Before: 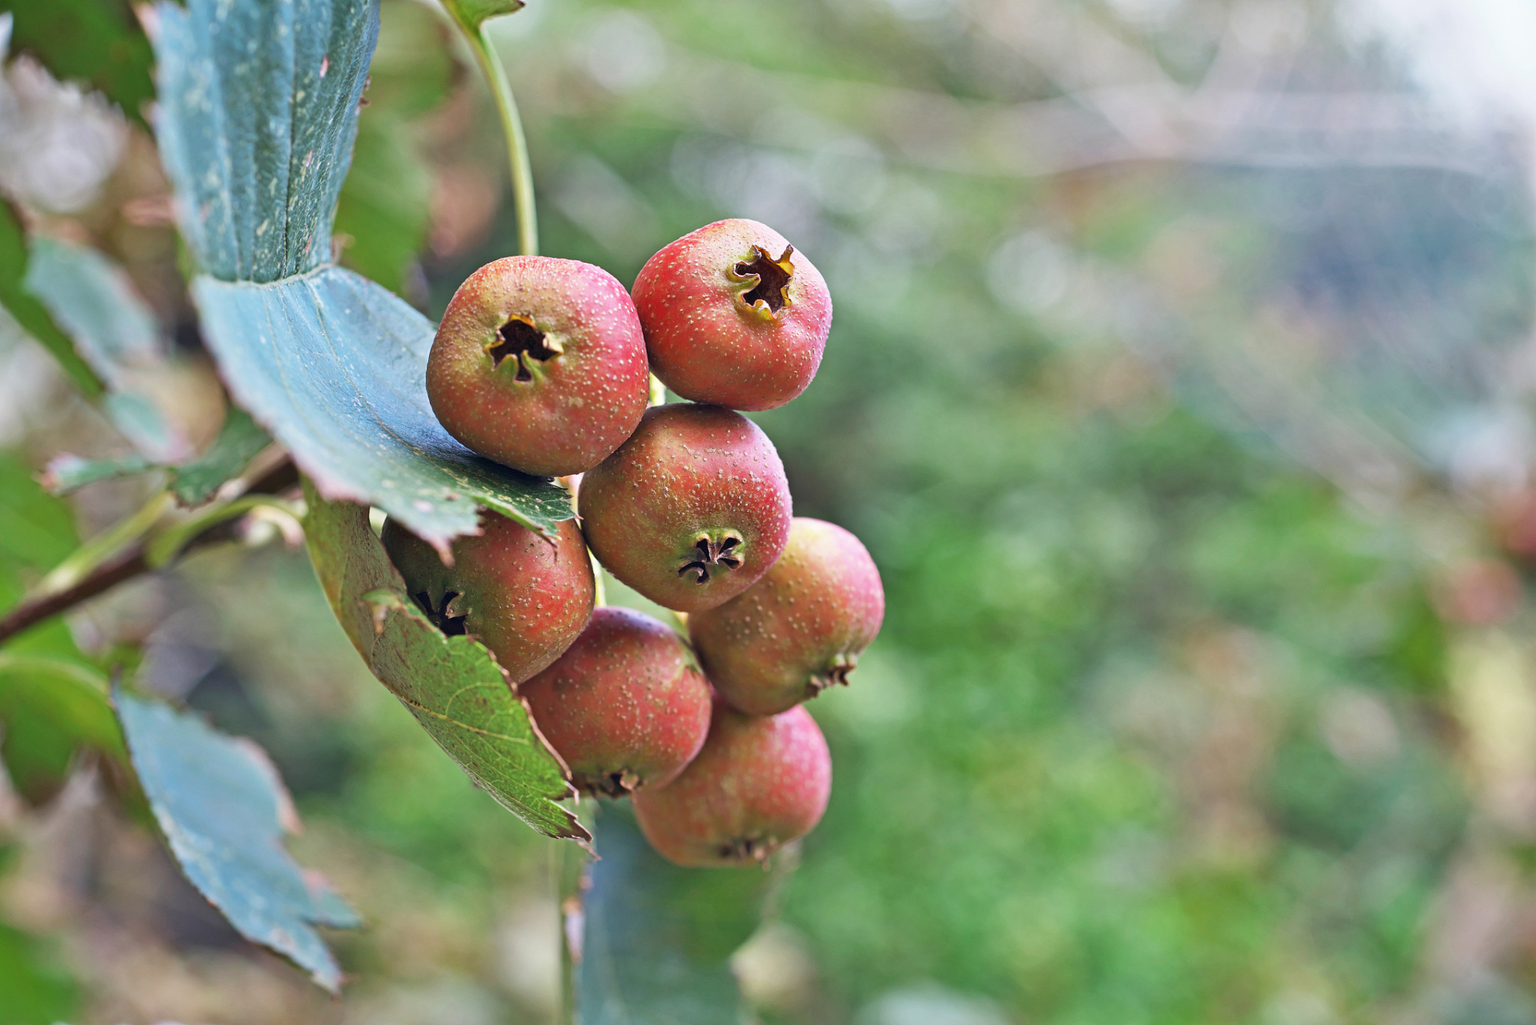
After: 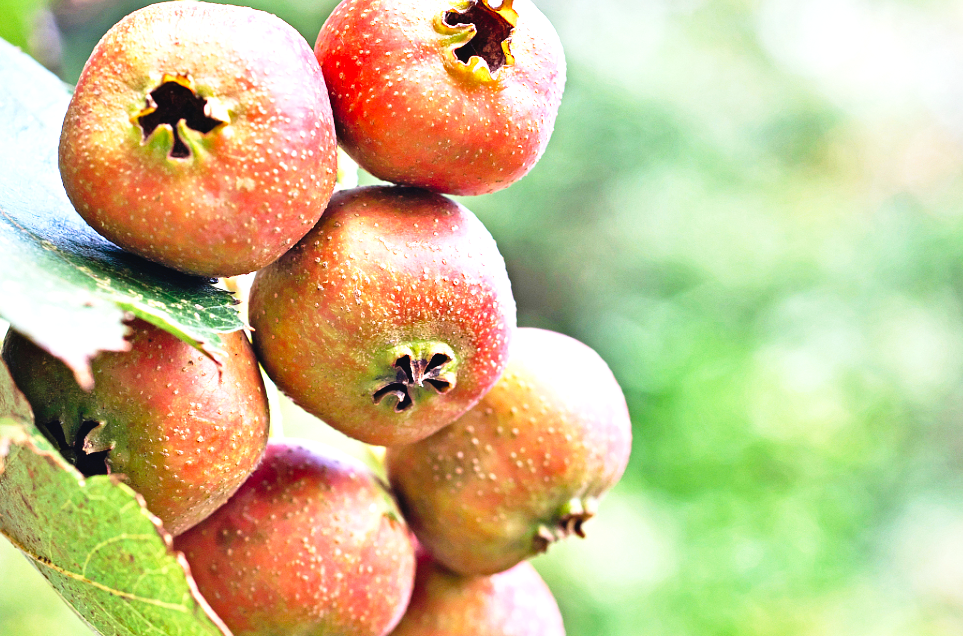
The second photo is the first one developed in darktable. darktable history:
levels: mode automatic, white 90.65%, levels [0.036, 0.364, 0.827]
crop: left 24.737%, top 24.915%, right 25.043%, bottom 25.33%
tone curve: curves: ch0 [(0, 0.022) (0.177, 0.086) (0.392, 0.438) (0.704, 0.844) (0.858, 0.938) (1, 0.981)]; ch1 [(0, 0) (0.402, 0.36) (0.476, 0.456) (0.498, 0.497) (0.518, 0.521) (0.58, 0.598) (0.619, 0.65) (0.692, 0.737) (1, 1)]; ch2 [(0, 0) (0.415, 0.438) (0.483, 0.499) (0.503, 0.503) (0.526, 0.532) (0.563, 0.604) (0.626, 0.697) (0.699, 0.753) (0.997, 0.858)], preserve colors none
exposure: black level correction 0, exposure 0.7 EV, compensate exposure bias true, compensate highlight preservation false
